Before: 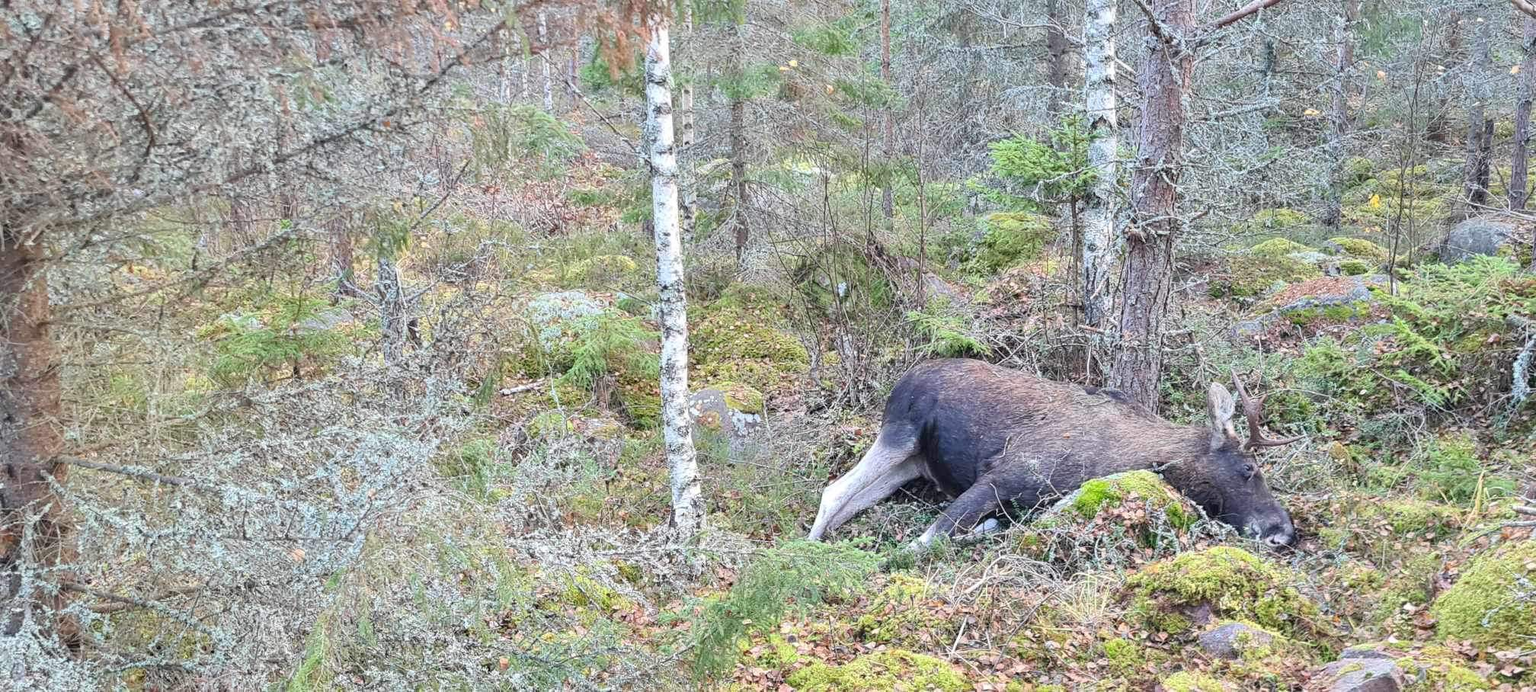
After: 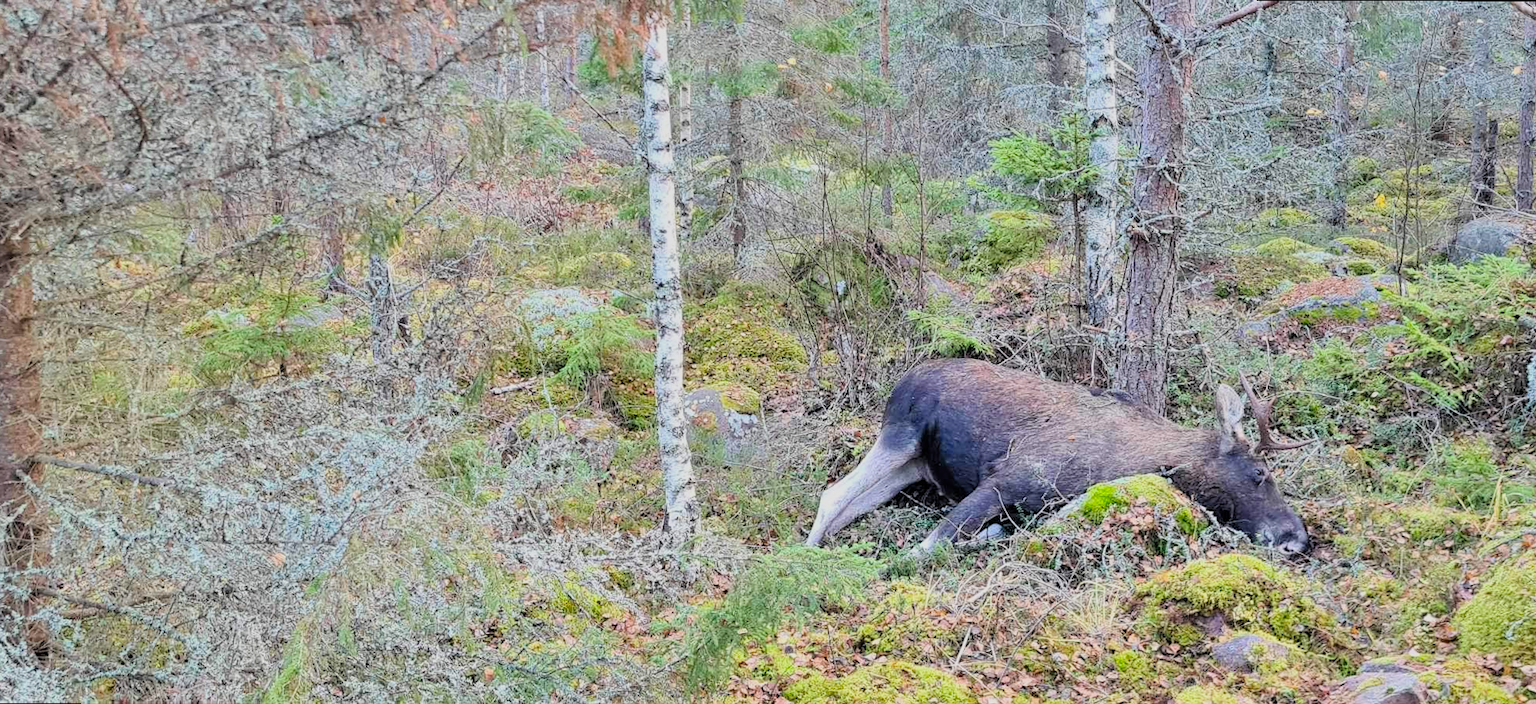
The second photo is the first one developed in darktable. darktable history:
shadows and highlights: shadows 37.27, highlights -28.18, soften with gaussian
rotate and perspective: rotation 0.226°, lens shift (vertical) -0.042, crop left 0.023, crop right 0.982, crop top 0.006, crop bottom 0.994
filmic rgb: black relative exposure -7.75 EV, white relative exposure 4.4 EV, threshold 3 EV, target black luminance 0%, hardness 3.76, latitude 50.51%, contrast 1.074, highlights saturation mix 10%, shadows ↔ highlights balance -0.22%, color science v4 (2020), enable highlight reconstruction true
